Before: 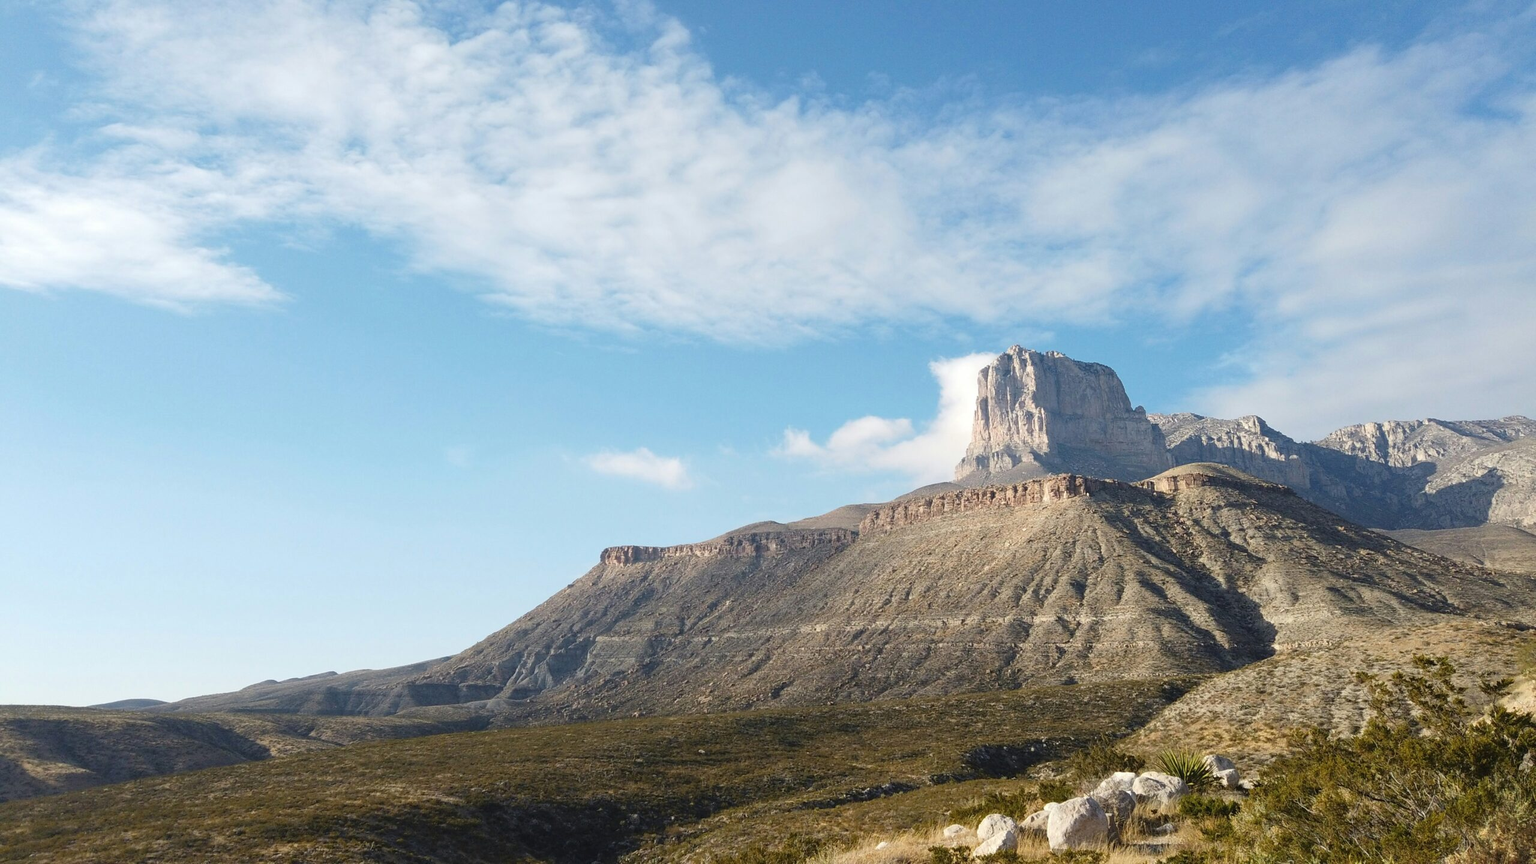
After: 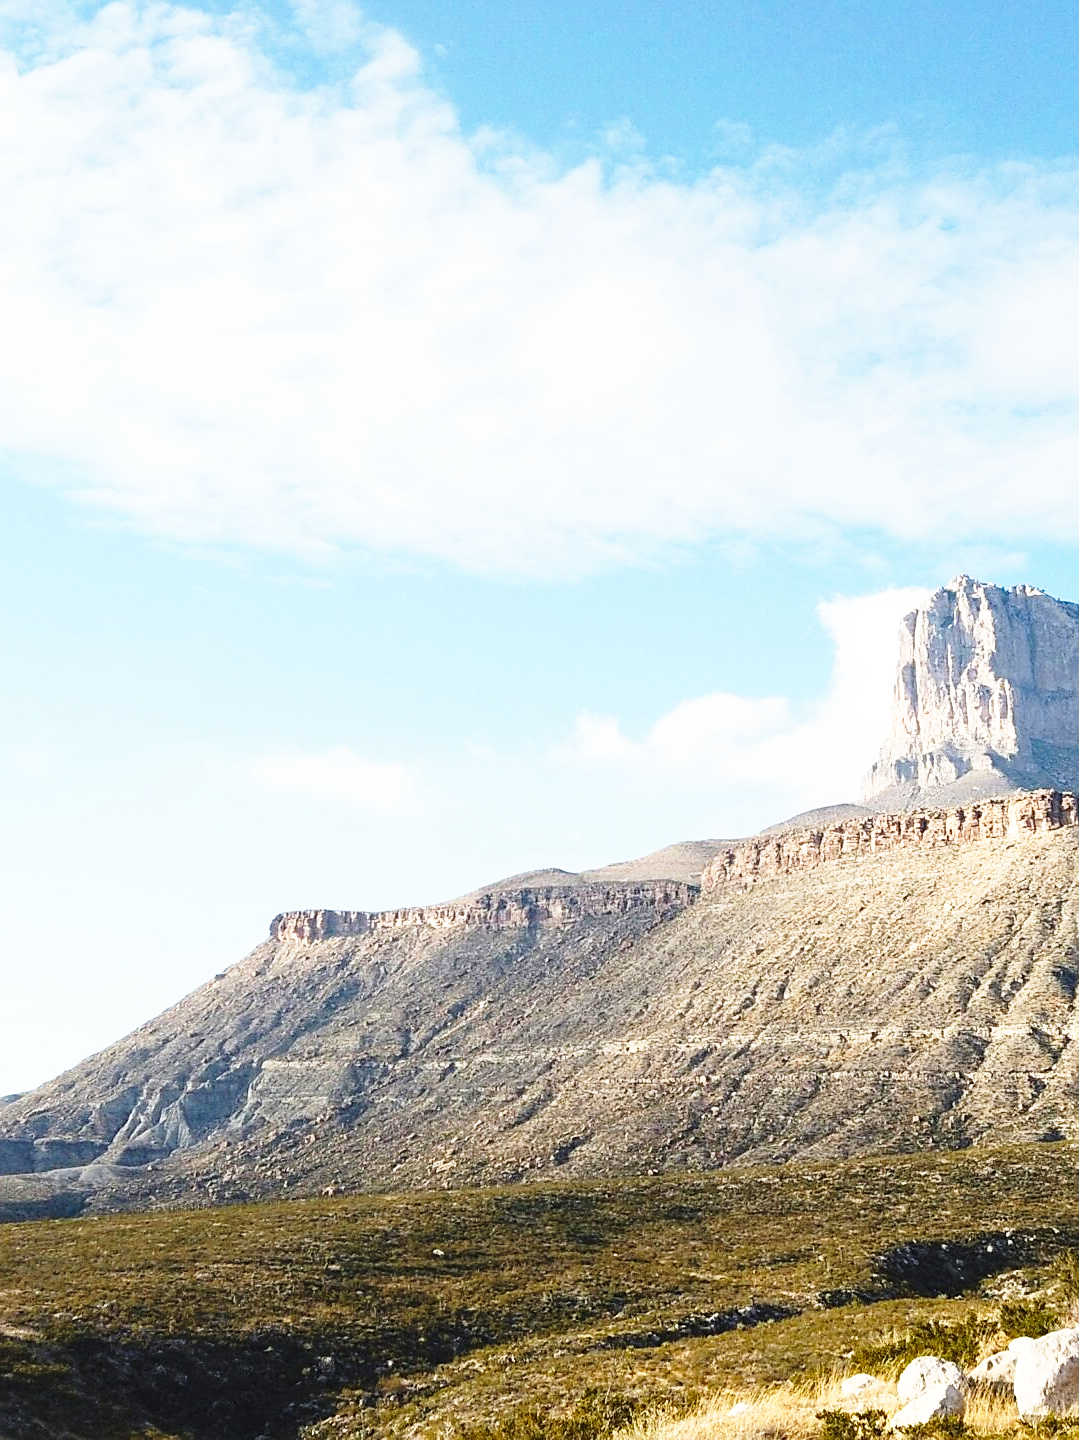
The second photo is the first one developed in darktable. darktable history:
base curve: curves: ch0 [(0, 0) (0.026, 0.03) (0.109, 0.232) (0.351, 0.748) (0.669, 0.968) (1, 1)], preserve colors none
crop: left 28.583%, right 29.231%
sharpen: on, module defaults
